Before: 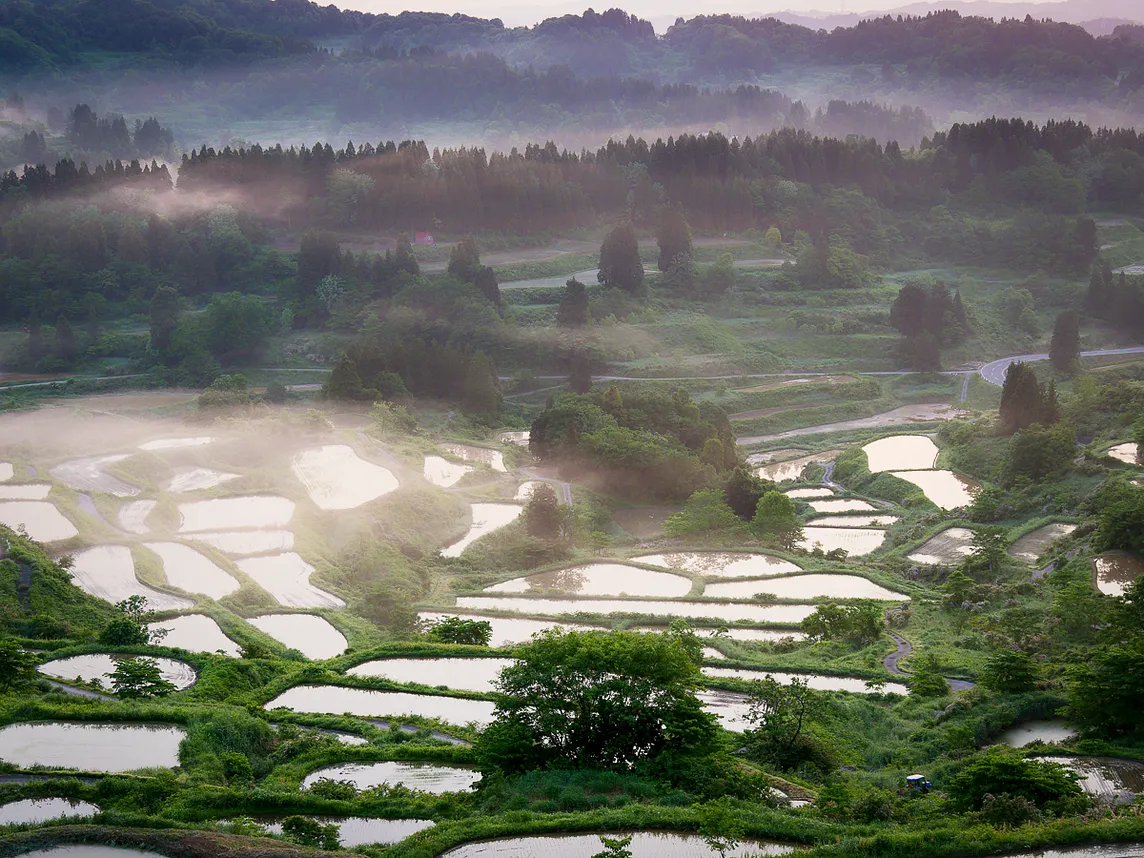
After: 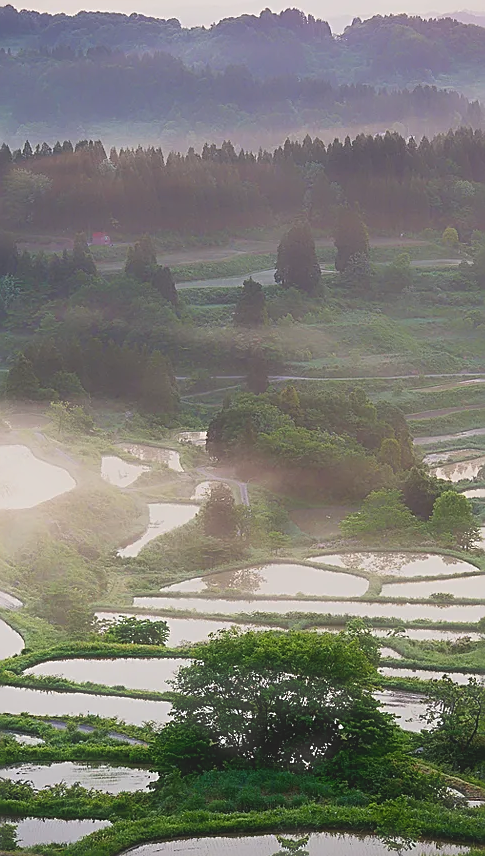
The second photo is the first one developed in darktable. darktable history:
sharpen: amount 0.735
crop: left 28.236%, right 29.075%
local contrast: detail 70%
haze removal: strength -0.098, compatibility mode true, adaptive false
